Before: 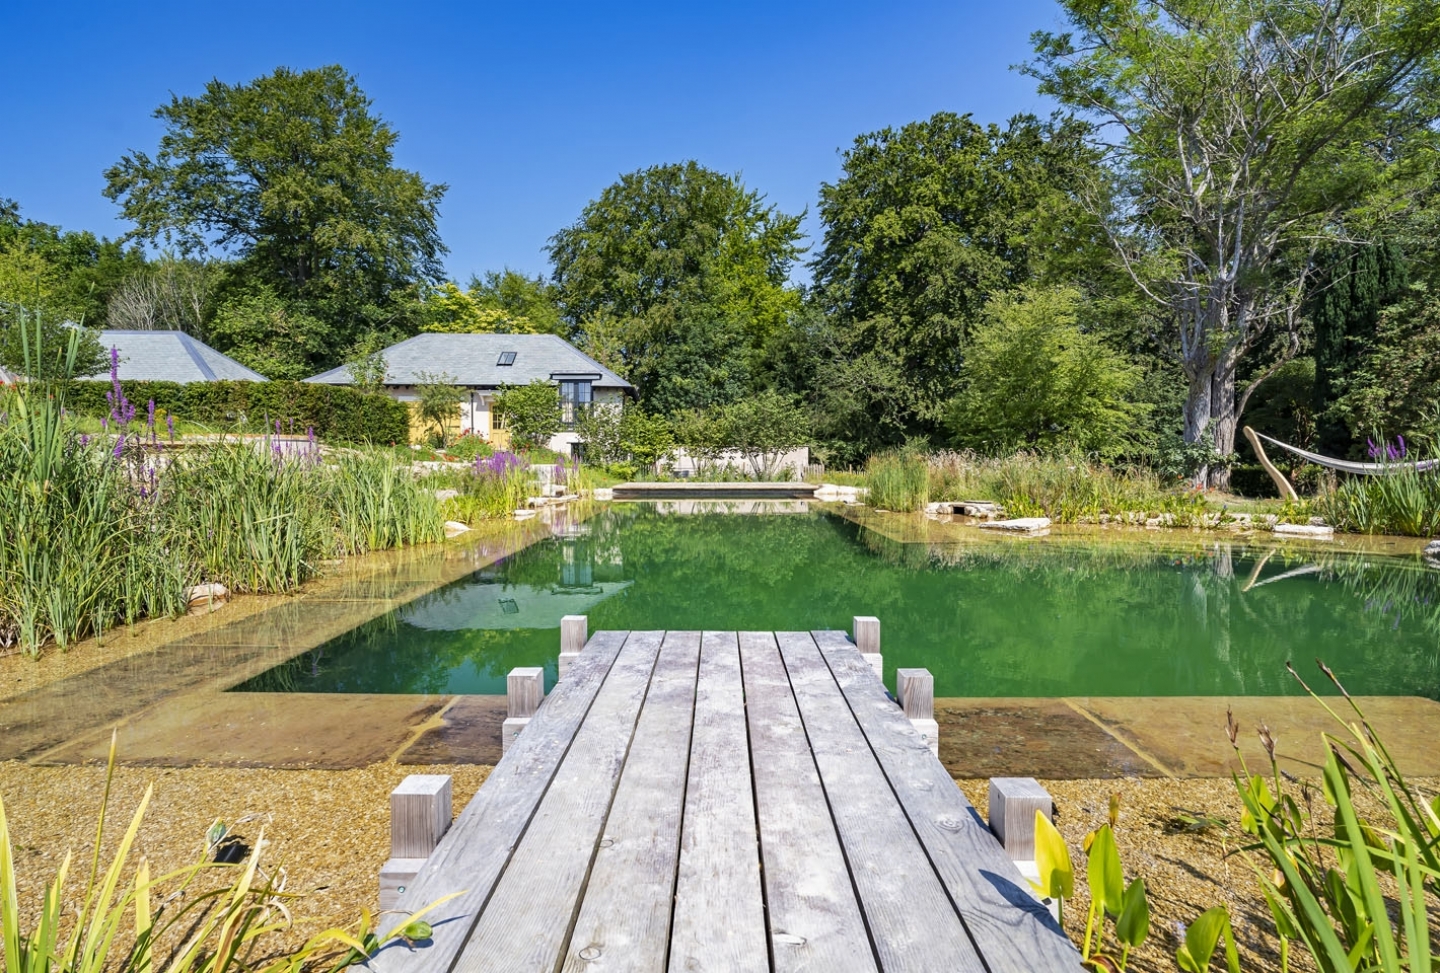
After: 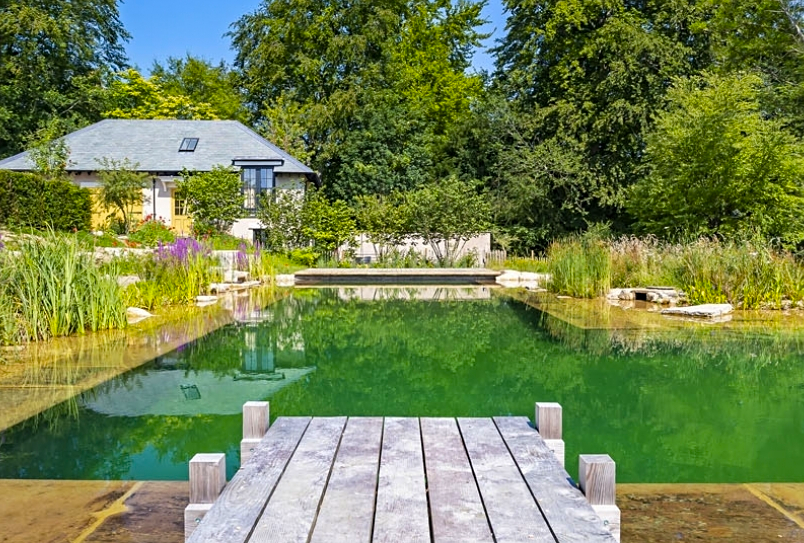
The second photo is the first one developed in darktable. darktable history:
color balance rgb: global vibrance 42.74%
crop and rotate: left 22.13%, top 22.054%, right 22.026%, bottom 22.102%
sharpen: amount 0.2
